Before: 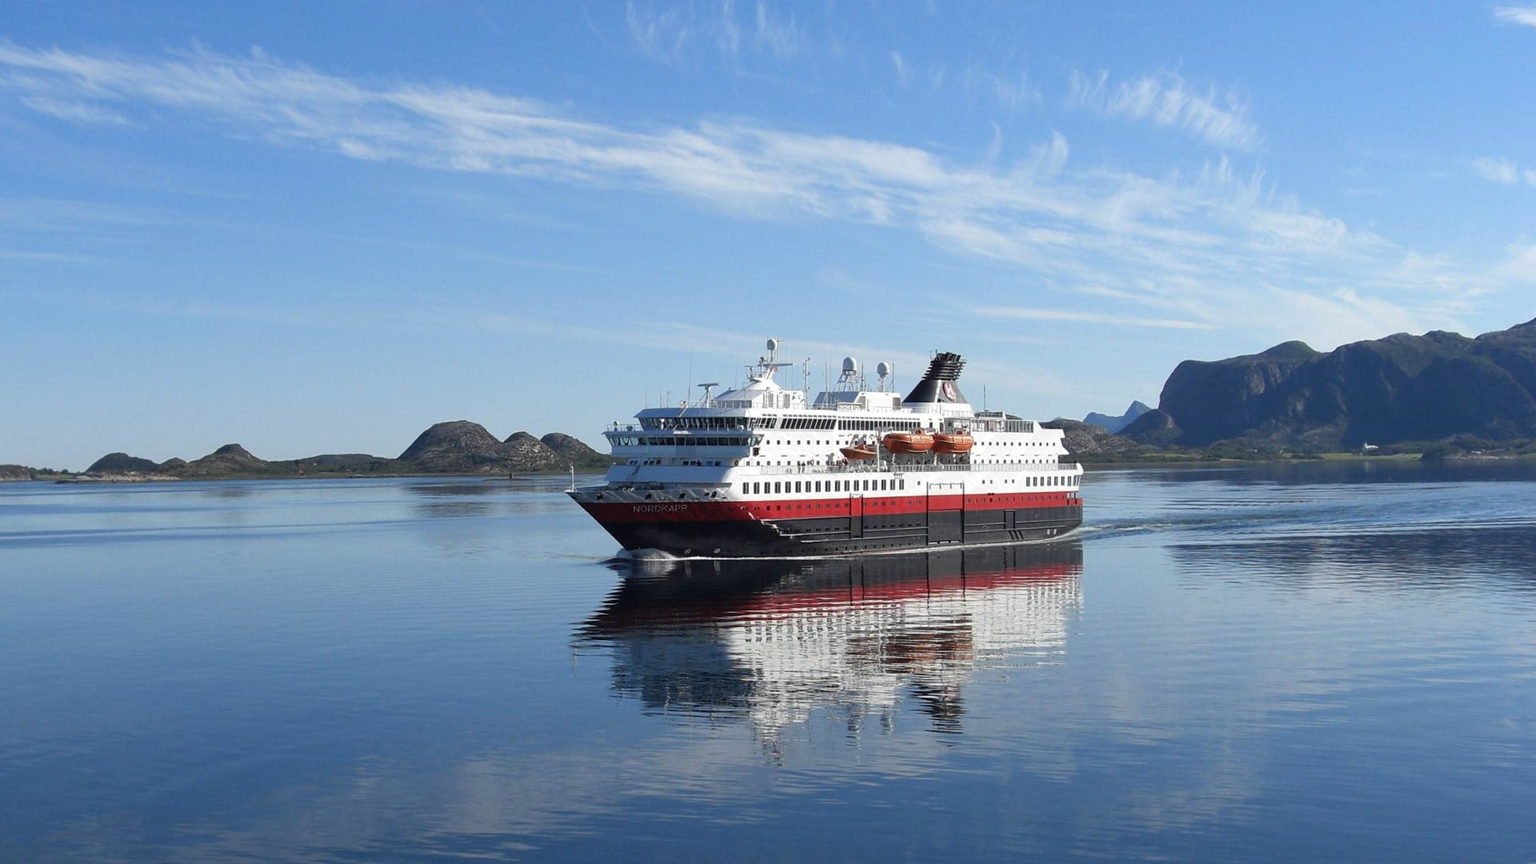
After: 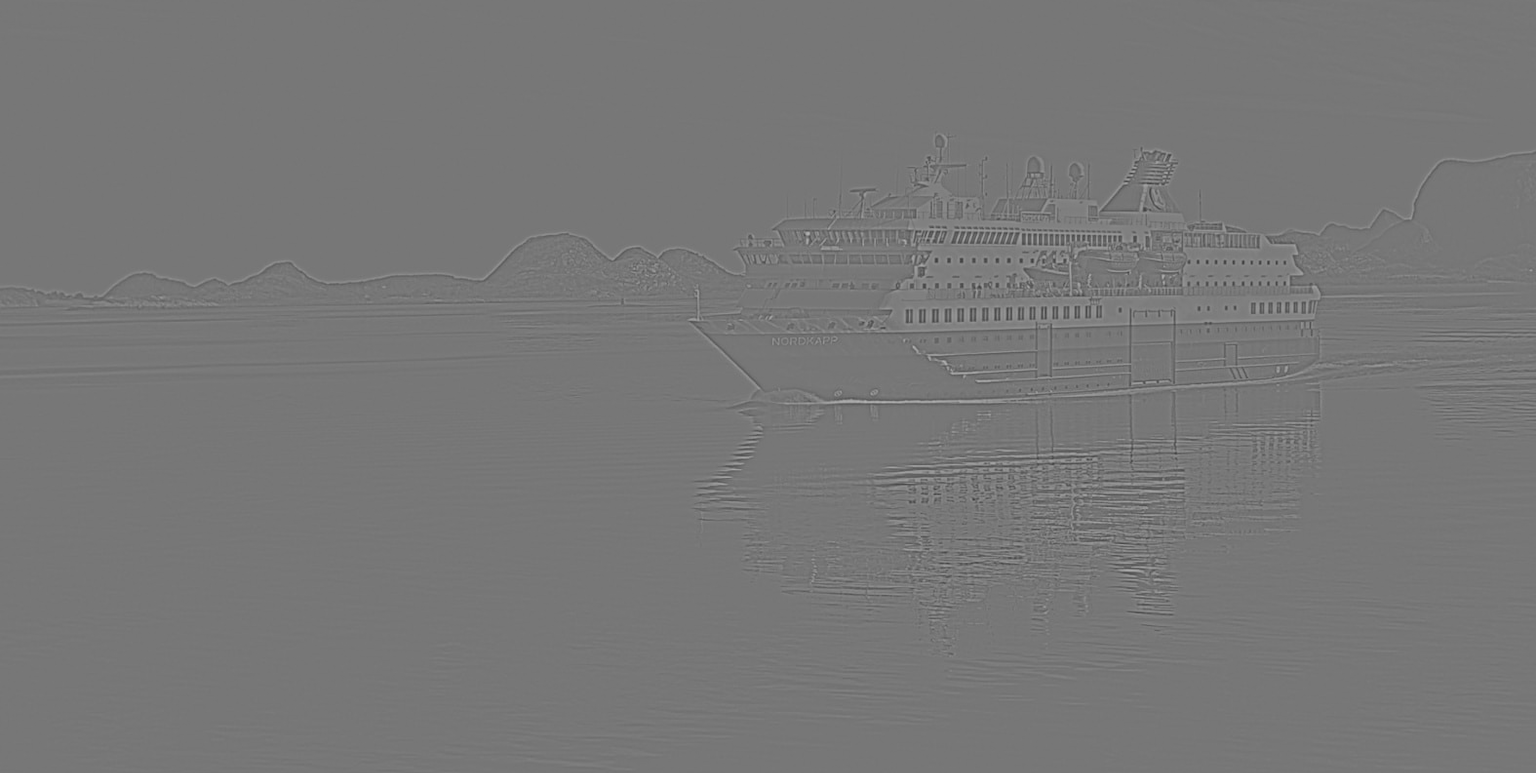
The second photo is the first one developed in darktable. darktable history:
highpass: sharpness 5.84%, contrast boost 8.44%
crop: top 26.531%, right 17.959%
white balance: red 1.467, blue 0.684
shadows and highlights: shadows 40, highlights -54, highlights color adjustment 46%, low approximation 0.01, soften with gaussian
local contrast: mode bilateral grid, contrast 25, coarseness 50, detail 123%, midtone range 0.2
